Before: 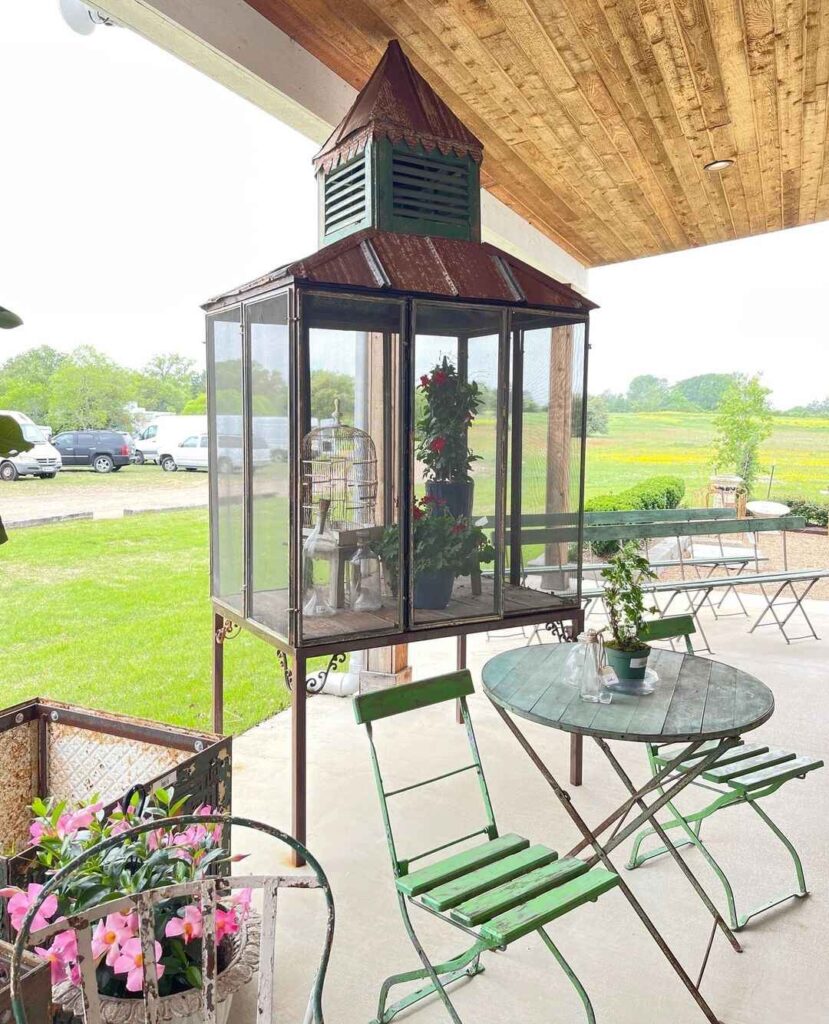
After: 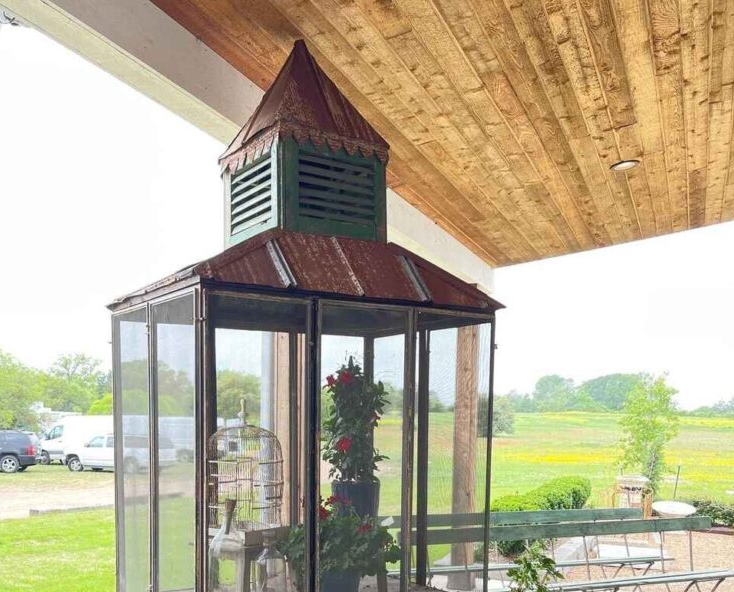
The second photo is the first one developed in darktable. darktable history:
crop and rotate: left 11.435%, bottom 42.132%
